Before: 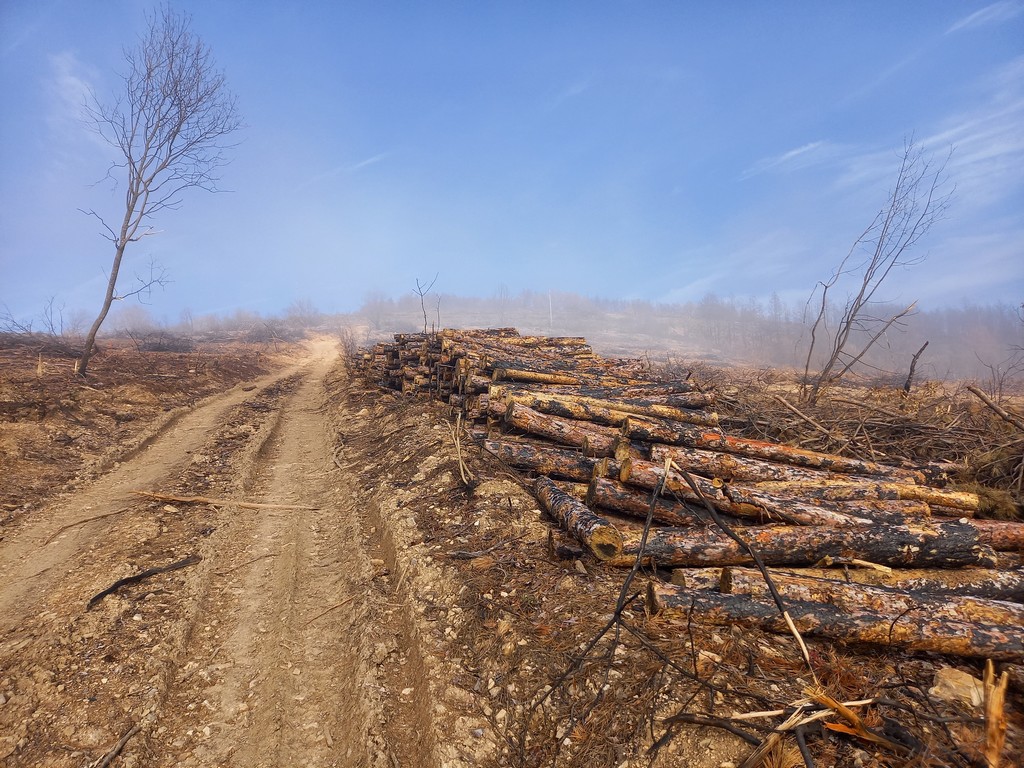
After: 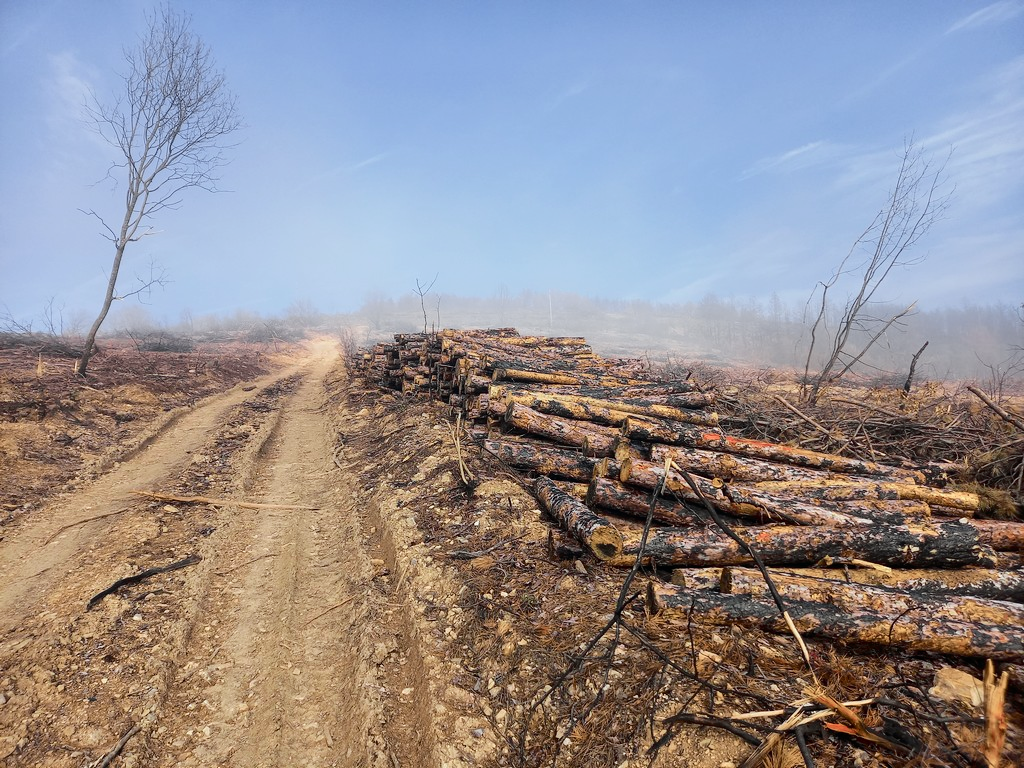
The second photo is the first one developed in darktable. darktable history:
tone curve: curves: ch0 [(0, 0) (0.081, 0.044) (0.185, 0.145) (0.283, 0.273) (0.405, 0.449) (0.495, 0.554) (0.686, 0.743) (0.826, 0.853) (0.978, 0.988)]; ch1 [(0, 0) (0.147, 0.166) (0.321, 0.362) (0.371, 0.402) (0.423, 0.426) (0.479, 0.472) (0.505, 0.497) (0.521, 0.506) (0.551, 0.546) (0.586, 0.571) (0.625, 0.638) (0.68, 0.715) (1, 1)]; ch2 [(0, 0) (0.346, 0.378) (0.404, 0.427) (0.502, 0.498) (0.531, 0.517) (0.547, 0.526) (0.582, 0.571) (0.629, 0.626) (0.717, 0.678) (1, 1)], color space Lab, independent channels, preserve colors none
